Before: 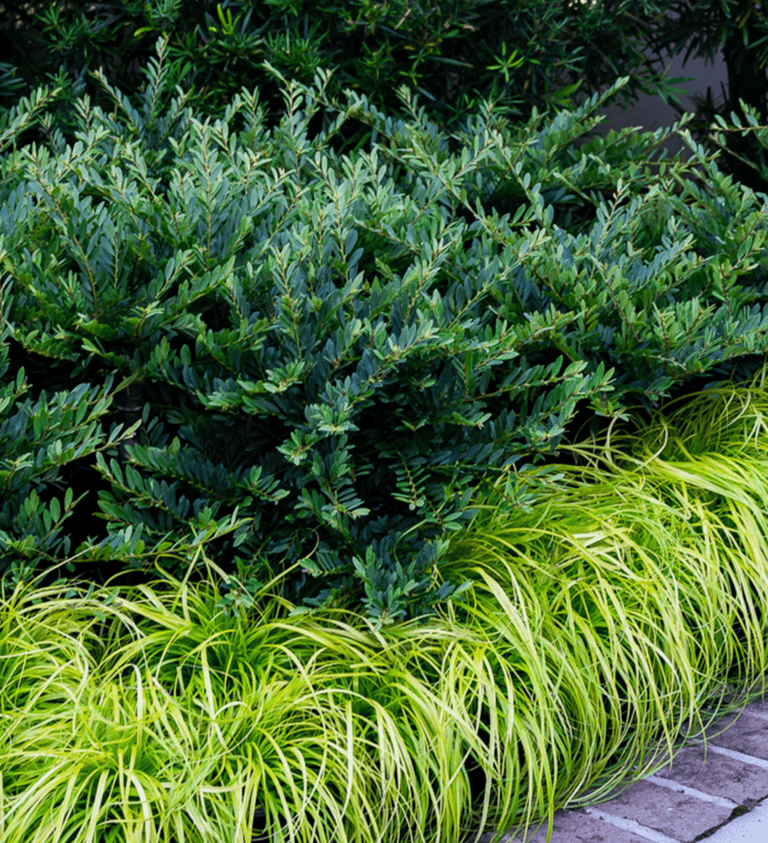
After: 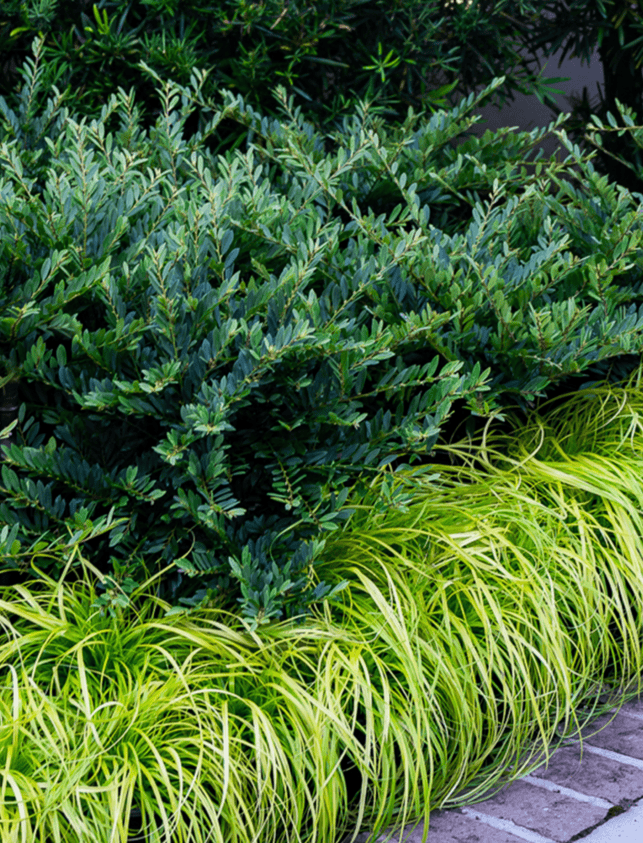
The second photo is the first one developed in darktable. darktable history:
crop: left 16.173%
